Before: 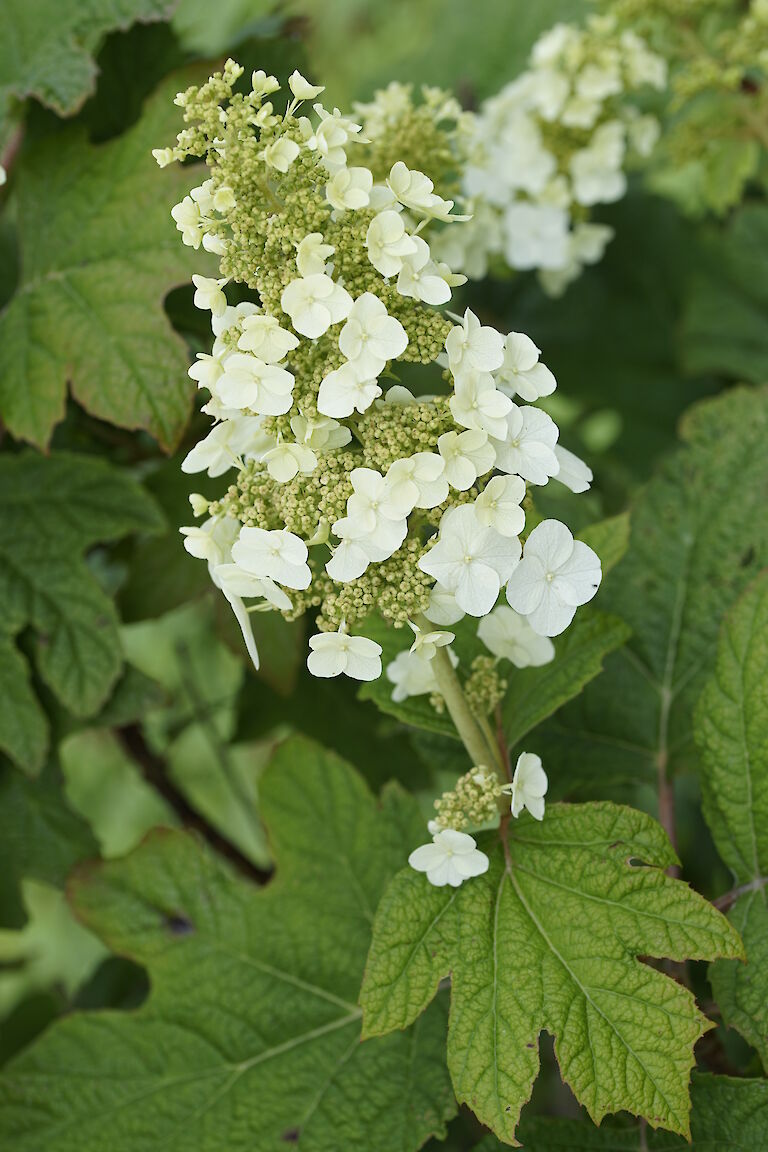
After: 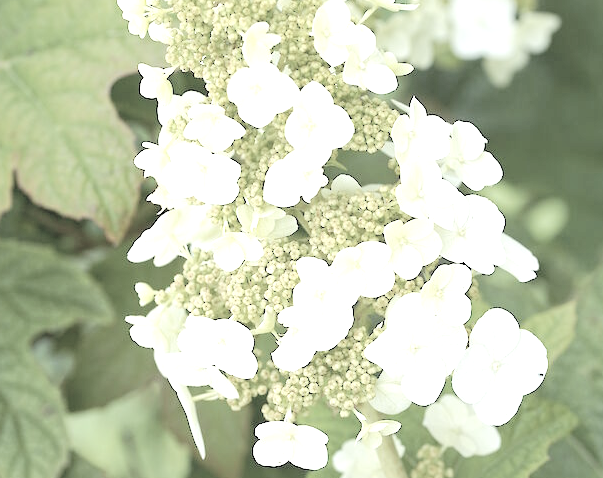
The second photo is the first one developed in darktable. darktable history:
color zones: curves: ch1 [(0, 0.469) (0.001, 0.469) (0.12, 0.446) (0.248, 0.469) (0.5, 0.5) (0.748, 0.5) (0.999, 0.469) (1, 0.469)]
tone equalizer: -8 EV -1.84 EV, -7 EV -1.16 EV, -6 EV -1.62 EV, smoothing diameter 25%, edges refinement/feathering 10, preserve details guided filter
contrast brightness saturation: brightness 0.18, saturation -0.5
levels: levels [0.036, 0.364, 0.827]
crop: left 7.036%, top 18.398%, right 14.379%, bottom 40.043%
